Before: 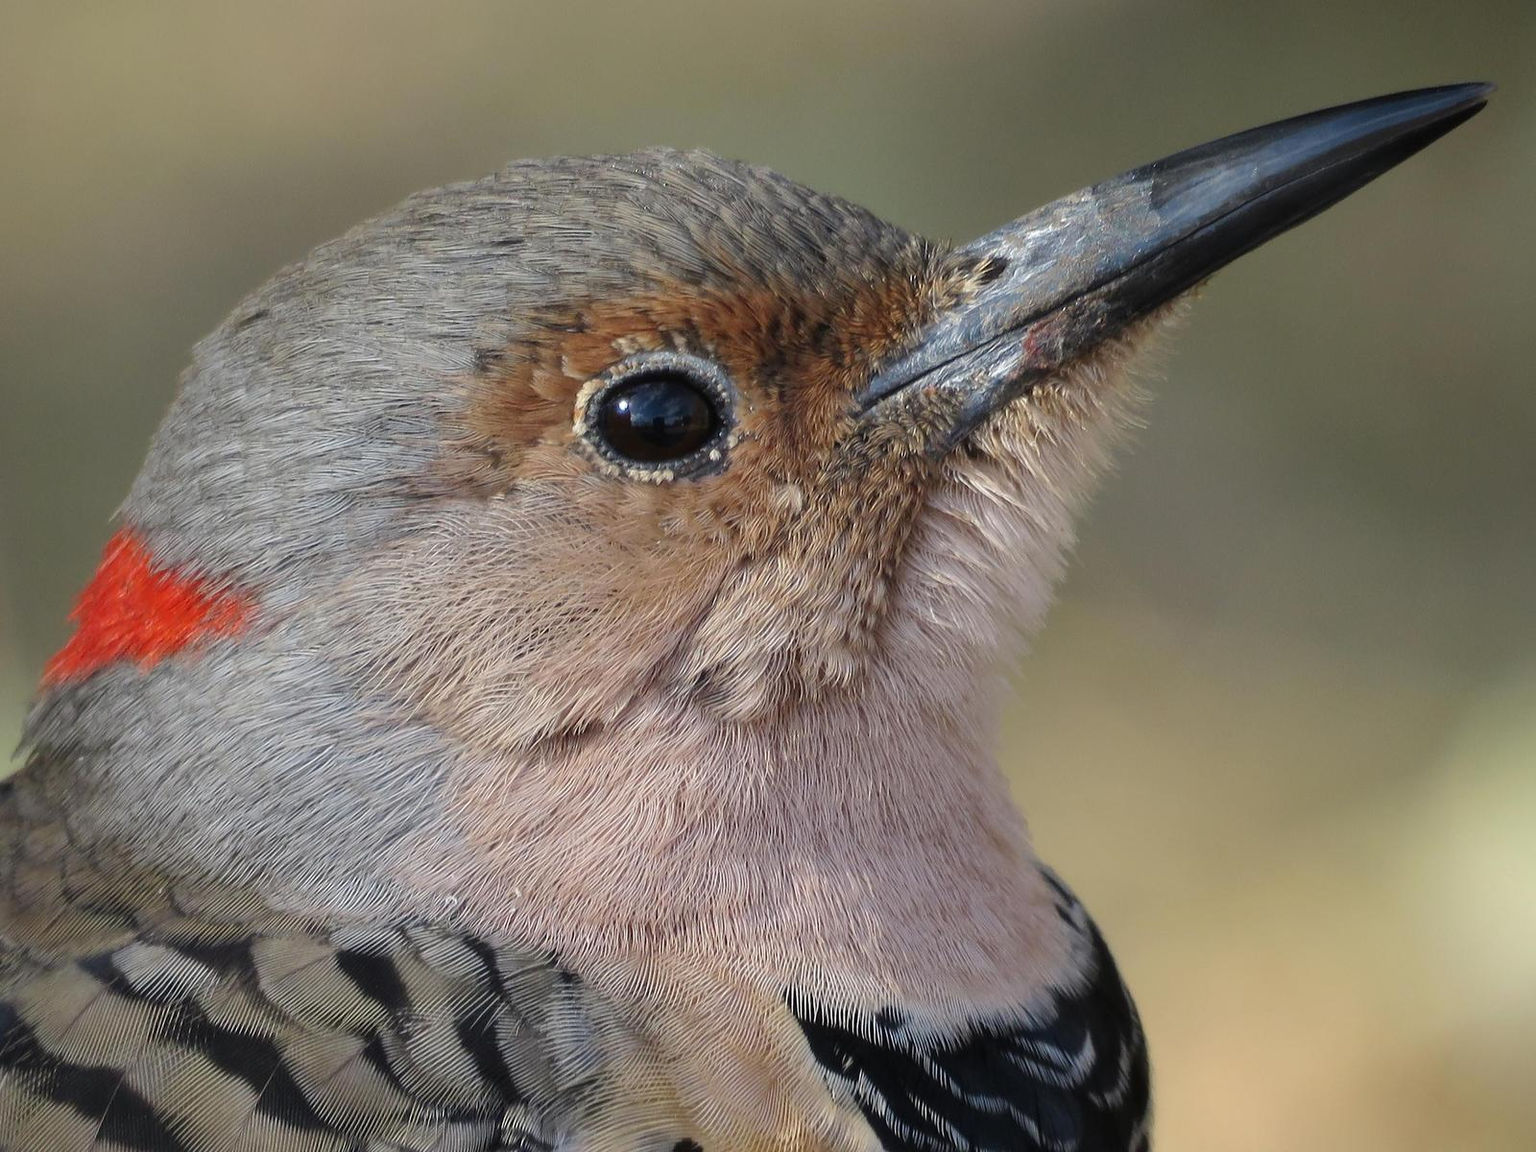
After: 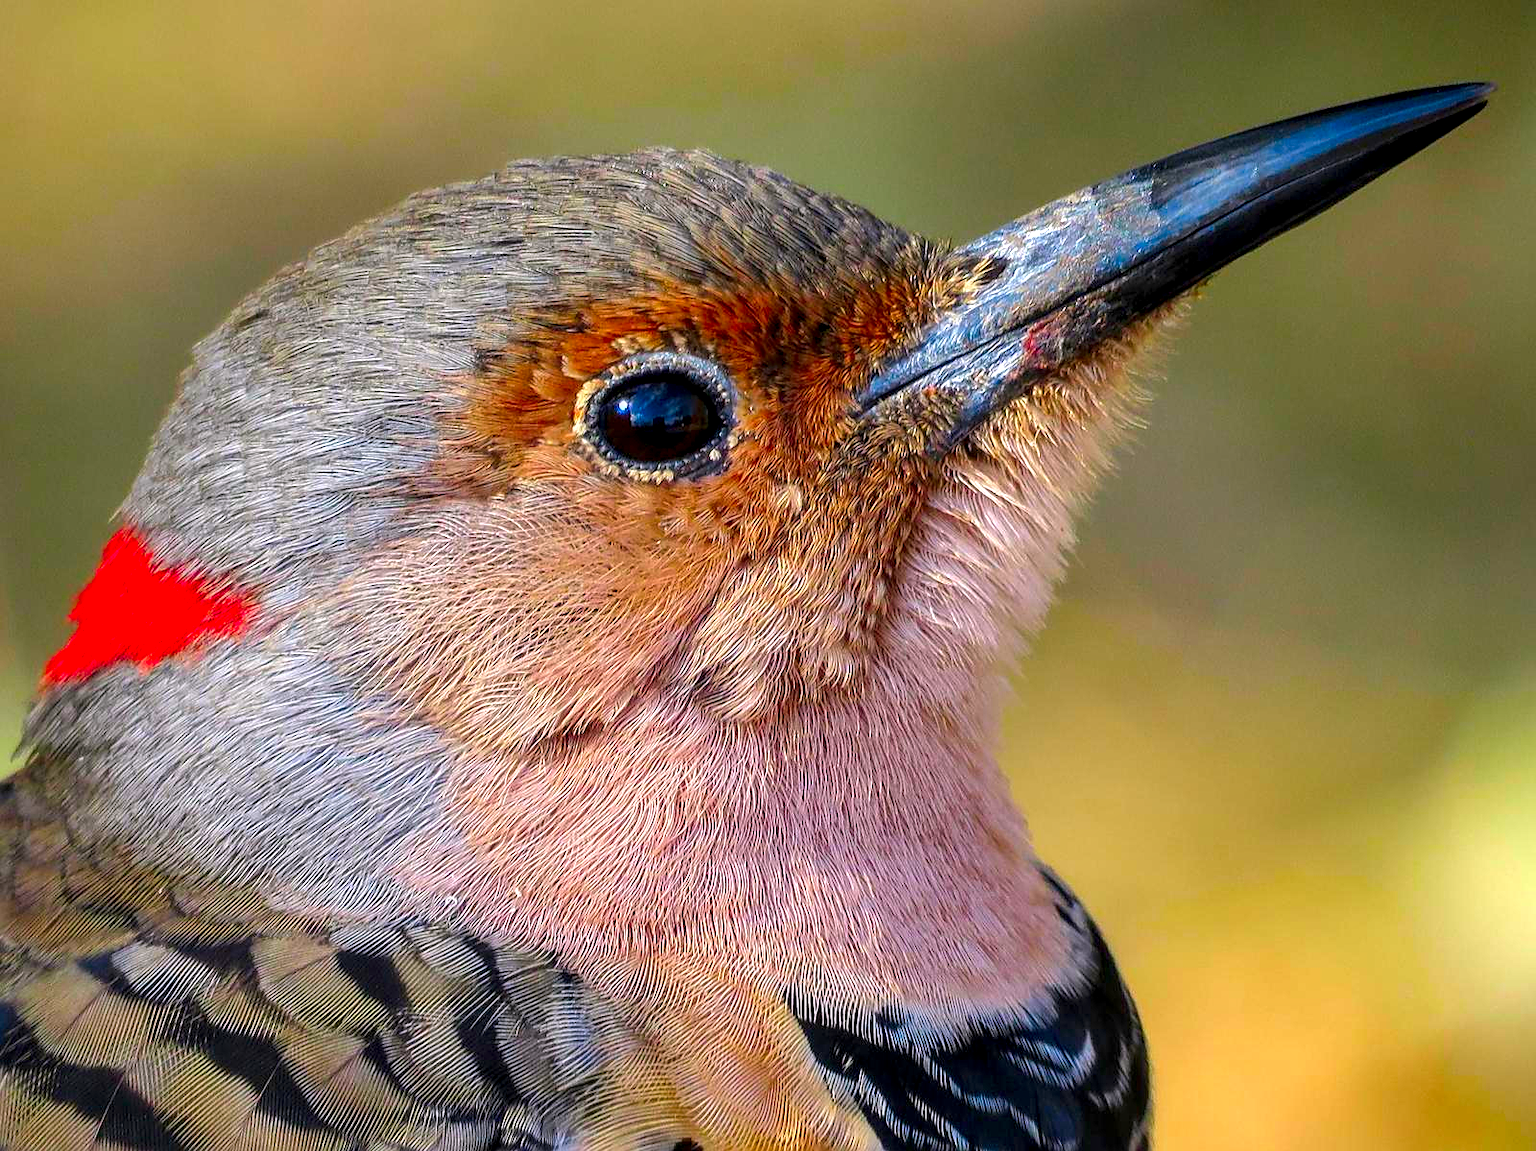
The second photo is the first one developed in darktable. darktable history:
crop: bottom 0.071%
shadows and highlights: shadows 29.61, highlights -30.47, low approximation 0.01, soften with gaussian
sharpen: on, module defaults
color correction: highlights a* 1.59, highlights b* -1.7, saturation 2.48
local contrast: detail 150%
exposure: exposure 0.3 EV, compensate highlight preservation false
